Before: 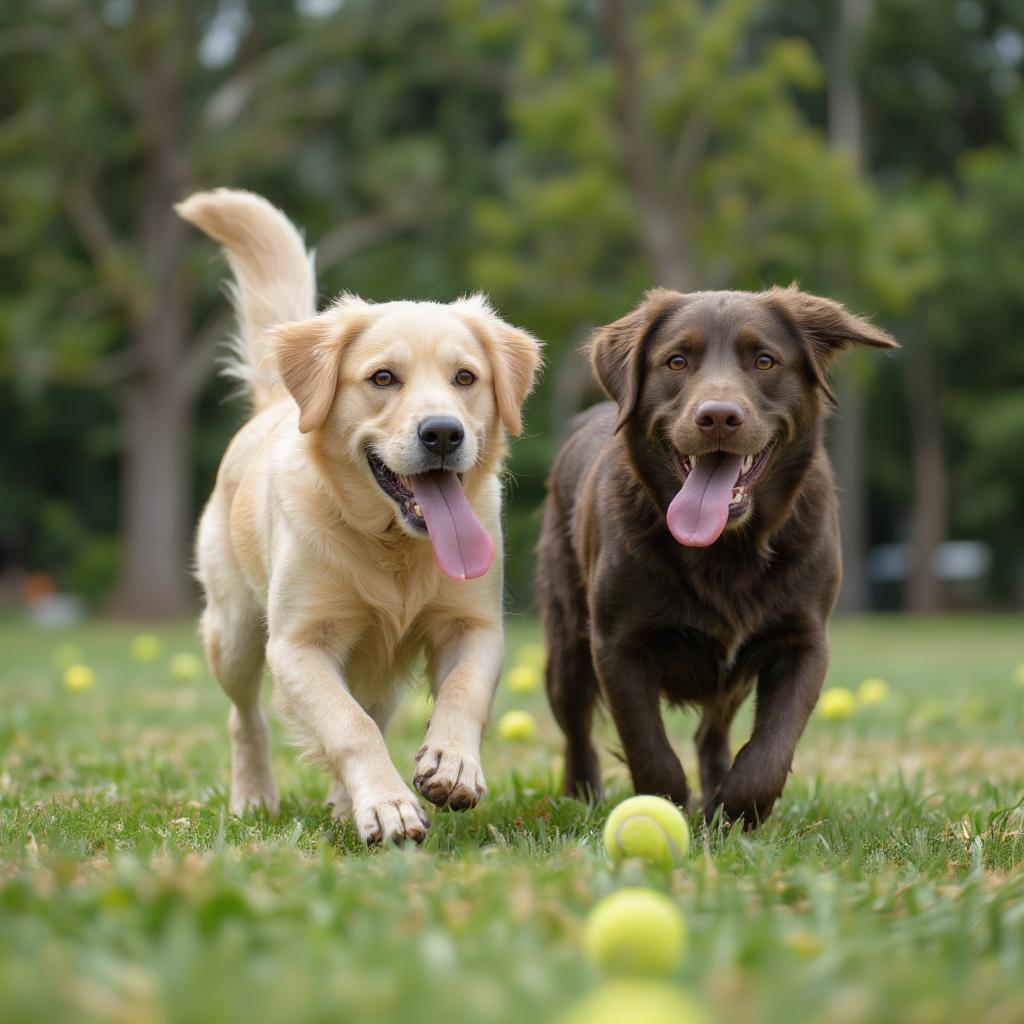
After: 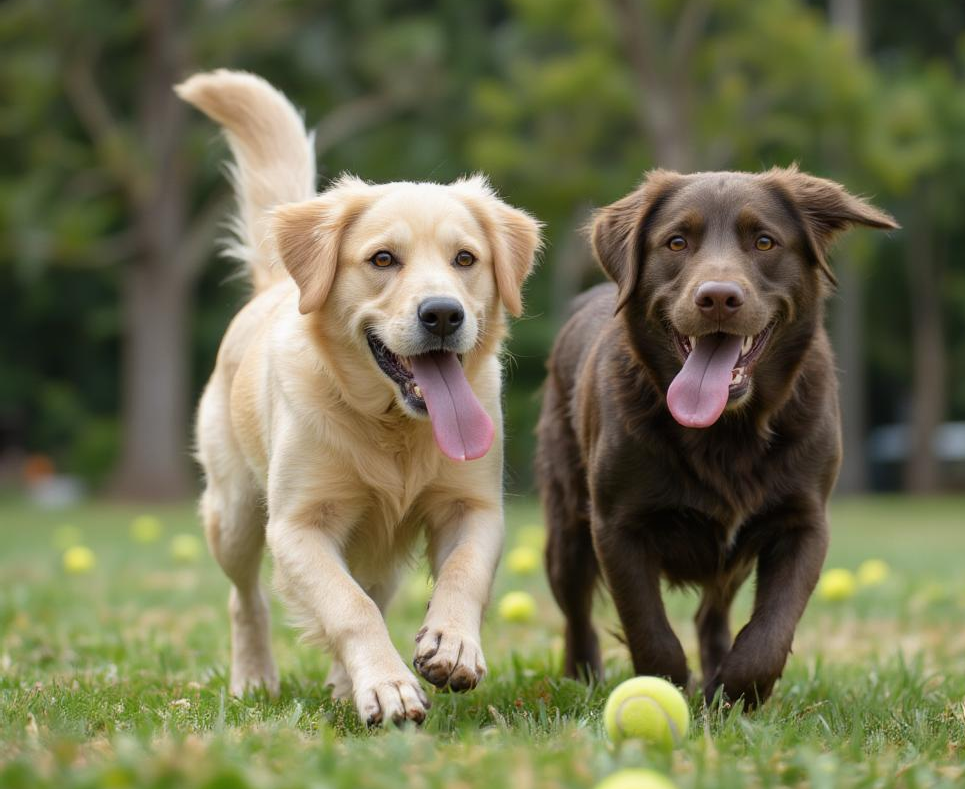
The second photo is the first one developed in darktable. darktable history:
crop and rotate: angle 0.03°, top 11.643%, right 5.651%, bottom 11.189%
contrast brightness saturation: contrast 0.07
